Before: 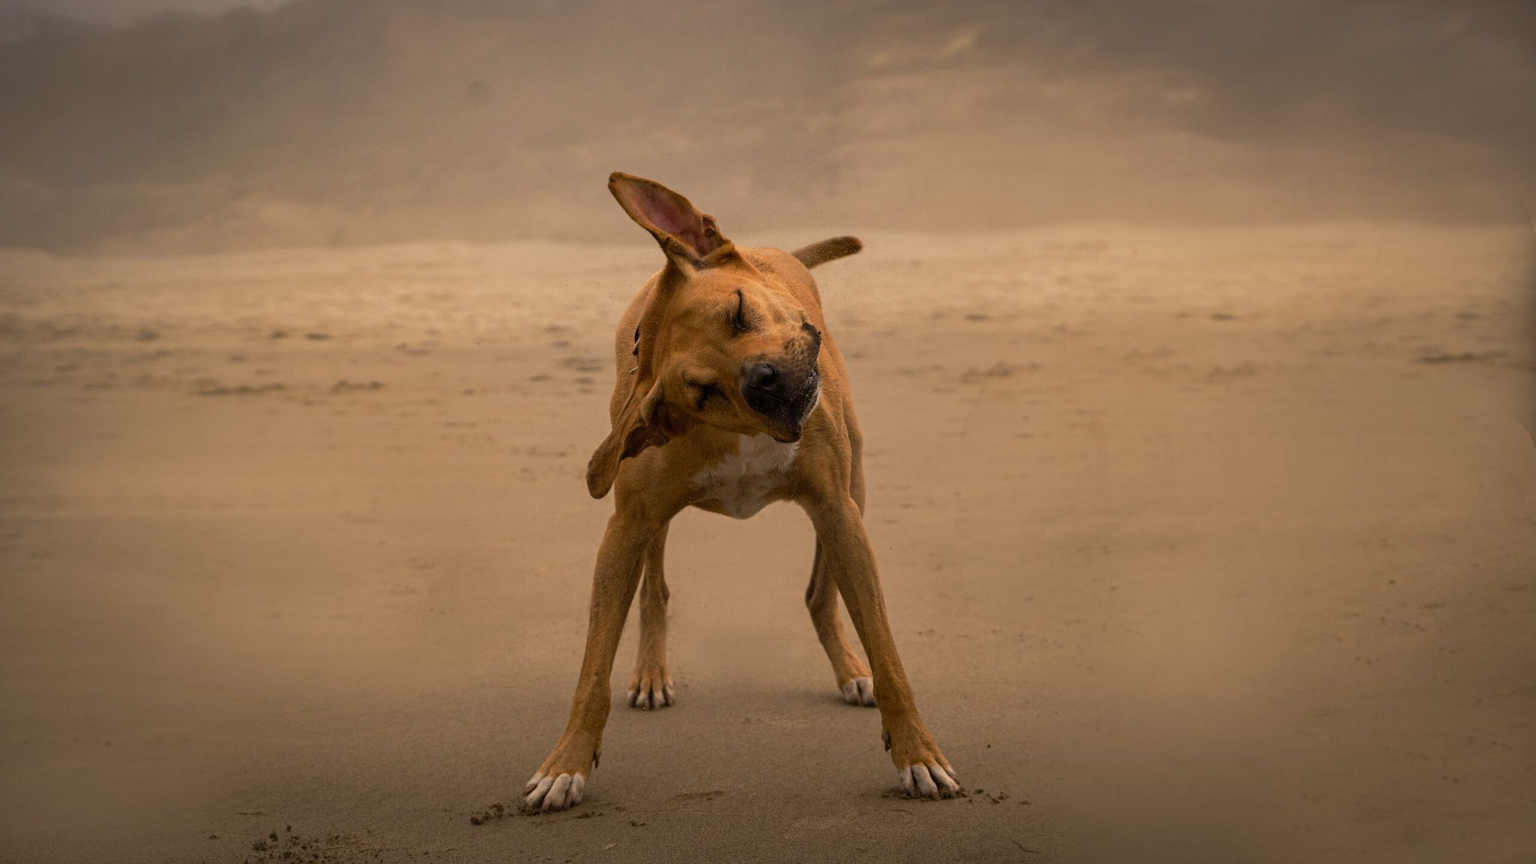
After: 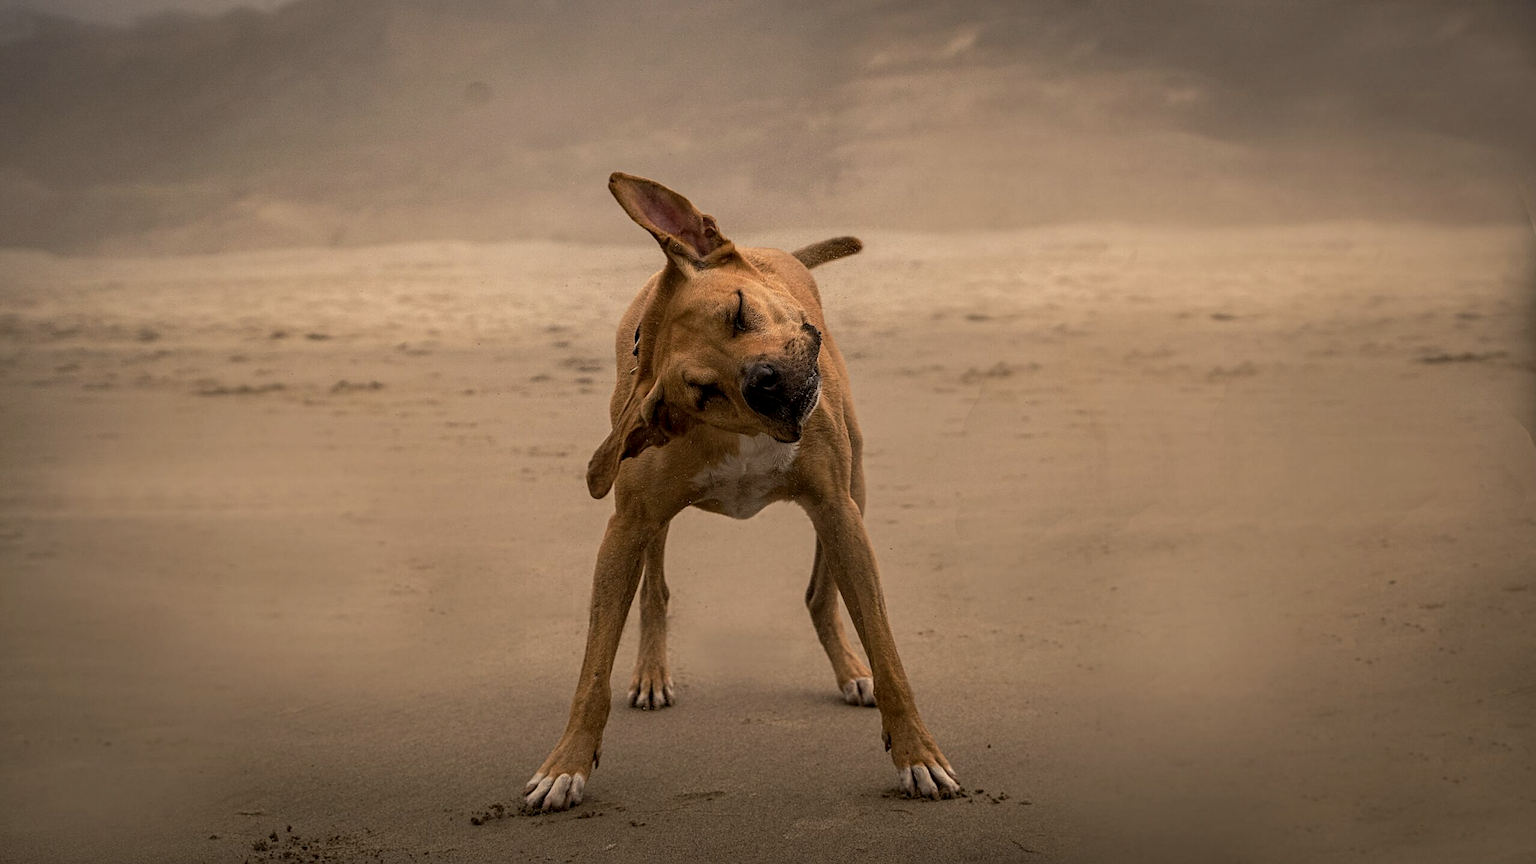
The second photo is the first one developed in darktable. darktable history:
contrast brightness saturation: saturation -0.153
local contrast: on, module defaults
sharpen: on, module defaults
